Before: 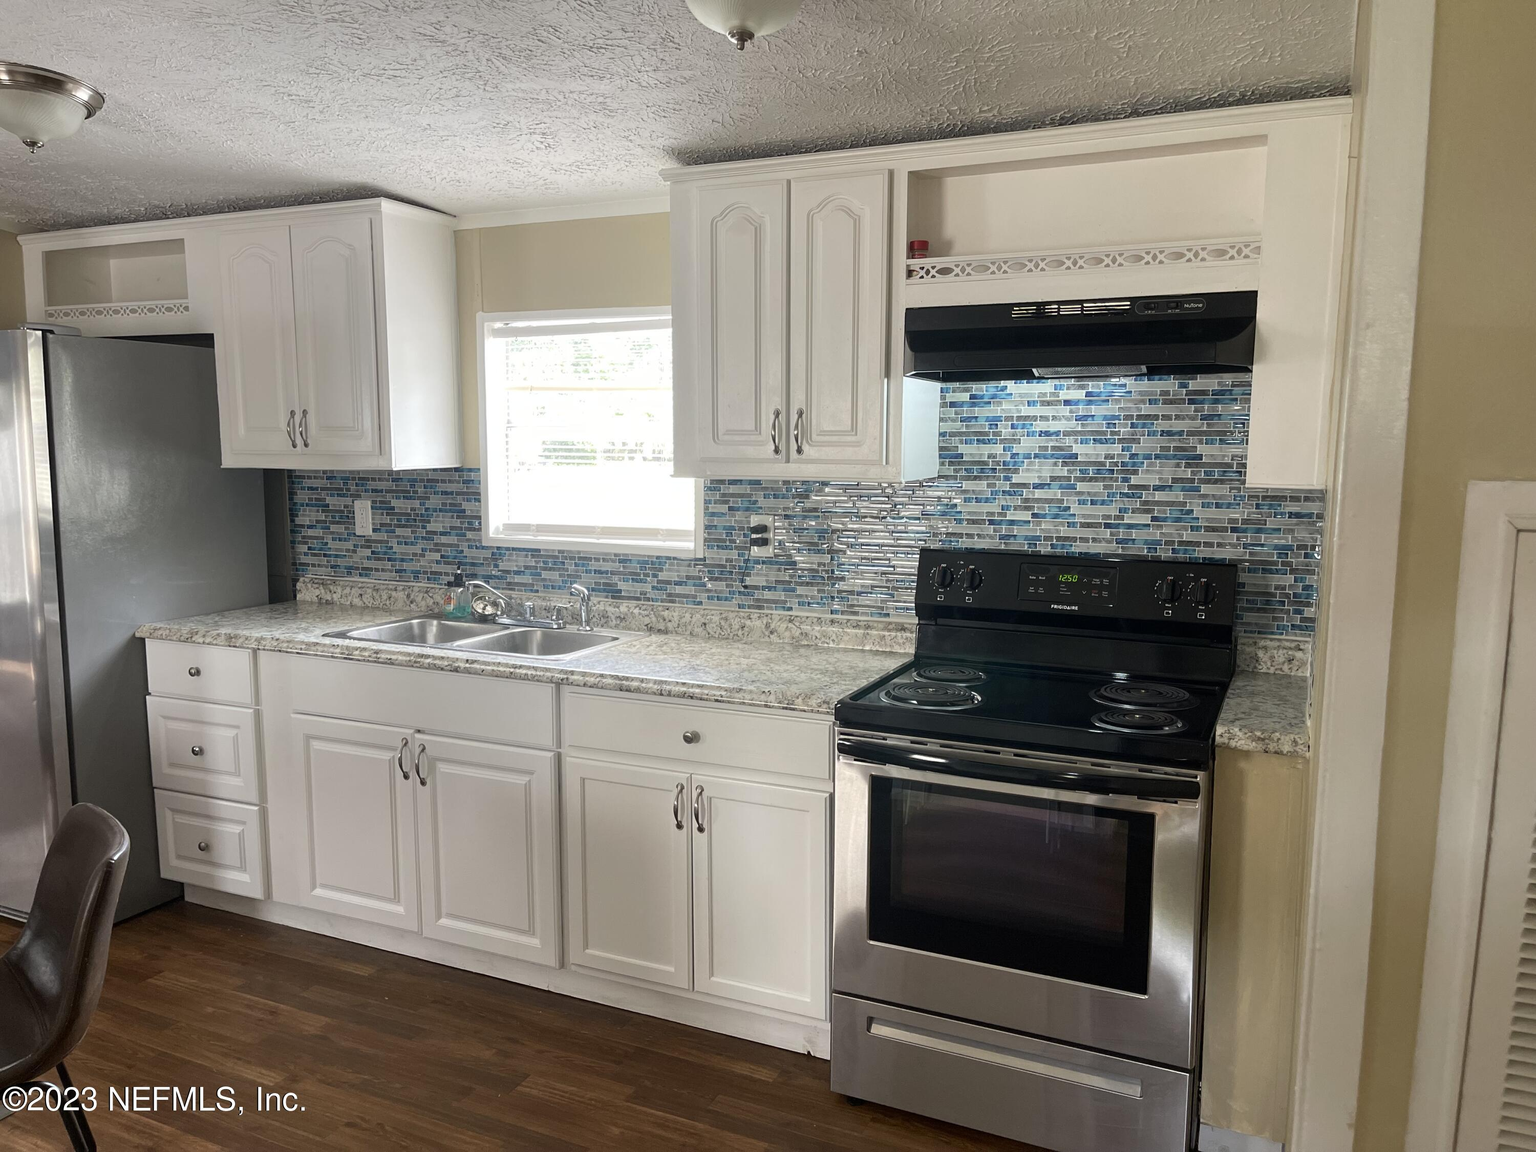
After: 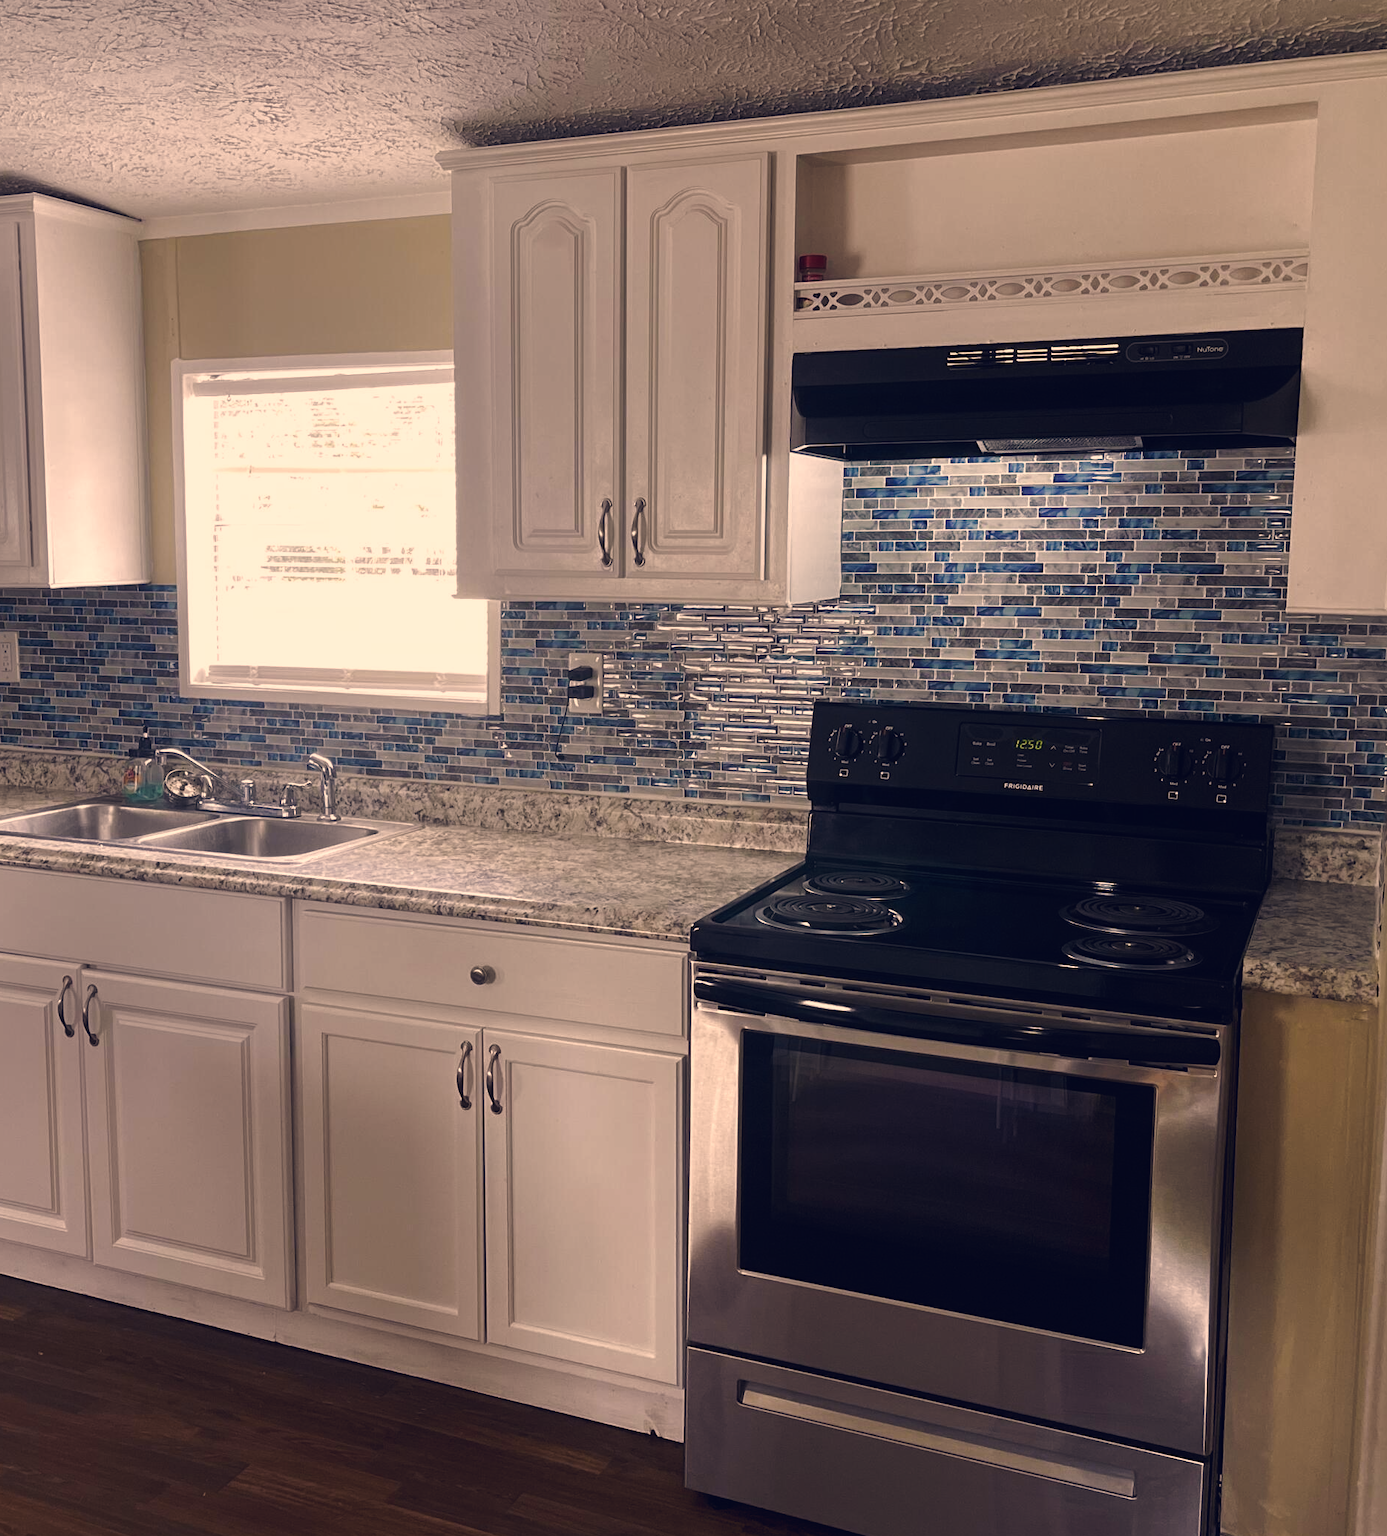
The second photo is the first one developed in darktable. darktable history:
tone curve: curves: ch0 [(0, 0.018) (0.036, 0.038) (0.15, 0.131) (0.27, 0.247) (0.503, 0.556) (0.763, 0.785) (1, 0.919)]; ch1 [(0, 0) (0.203, 0.158) (0.333, 0.283) (0.451, 0.417) (0.502, 0.5) (0.519, 0.522) (0.562, 0.588) (0.603, 0.664) (0.722, 0.813) (1, 1)]; ch2 [(0, 0) (0.29, 0.295) (0.404, 0.436) (0.497, 0.499) (0.521, 0.523) (0.561, 0.605) (0.639, 0.664) (0.712, 0.764) (1, 1)], preserve colors none
color balance rgb: shadows fall-off 298.292%, white fulcrum 1.98 EV, highlights fall-off 298.403%, perceptual saturation grading › global saturation 20%, perceptual saturation grading › highlights -25.784%, perceptual saturation grading › shadows 25.145%, perceptual brilliance grading › highlights 17.044%, perceptual brilliance grading › mid-tones 31.175%, perceptual brilliance grading › shadows -30.854%, mask middle-gray fulcrum 99.958%, contrast gray fulcrum 38.239%
color correction: highlights a* 19.86, highlights b* 28.16, shadows a* 3.41, shadows b* -17.94, saturation 0.73
crop and rotate: left 23.341%, top 5.628%, right 14.296%, bottom 2.359%
